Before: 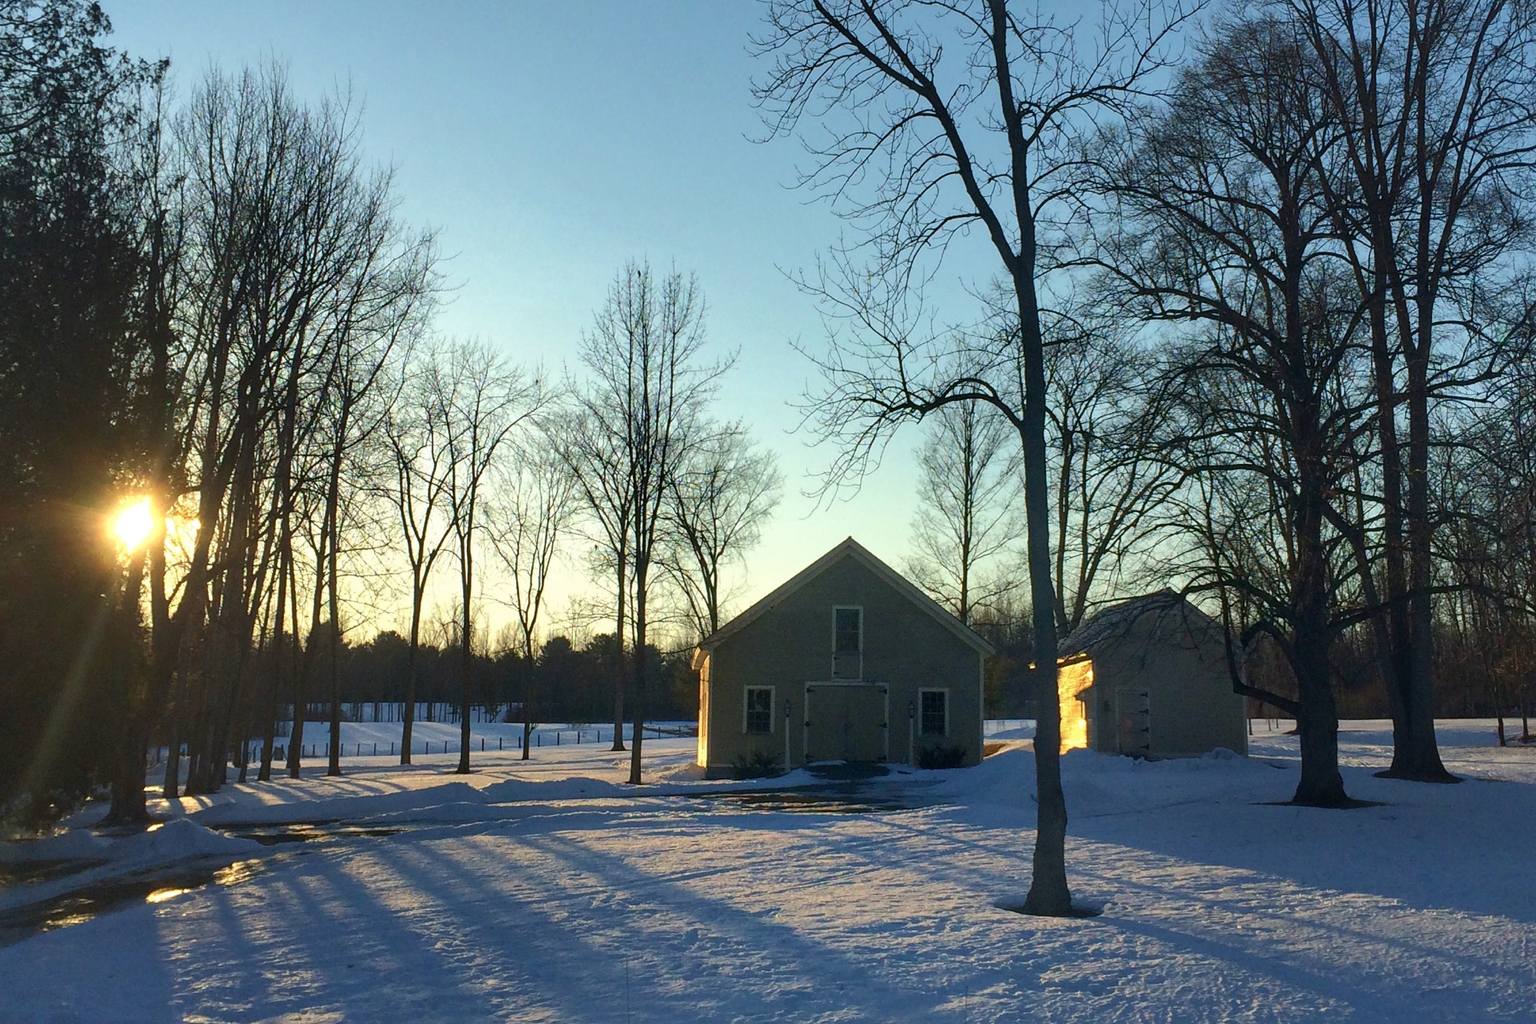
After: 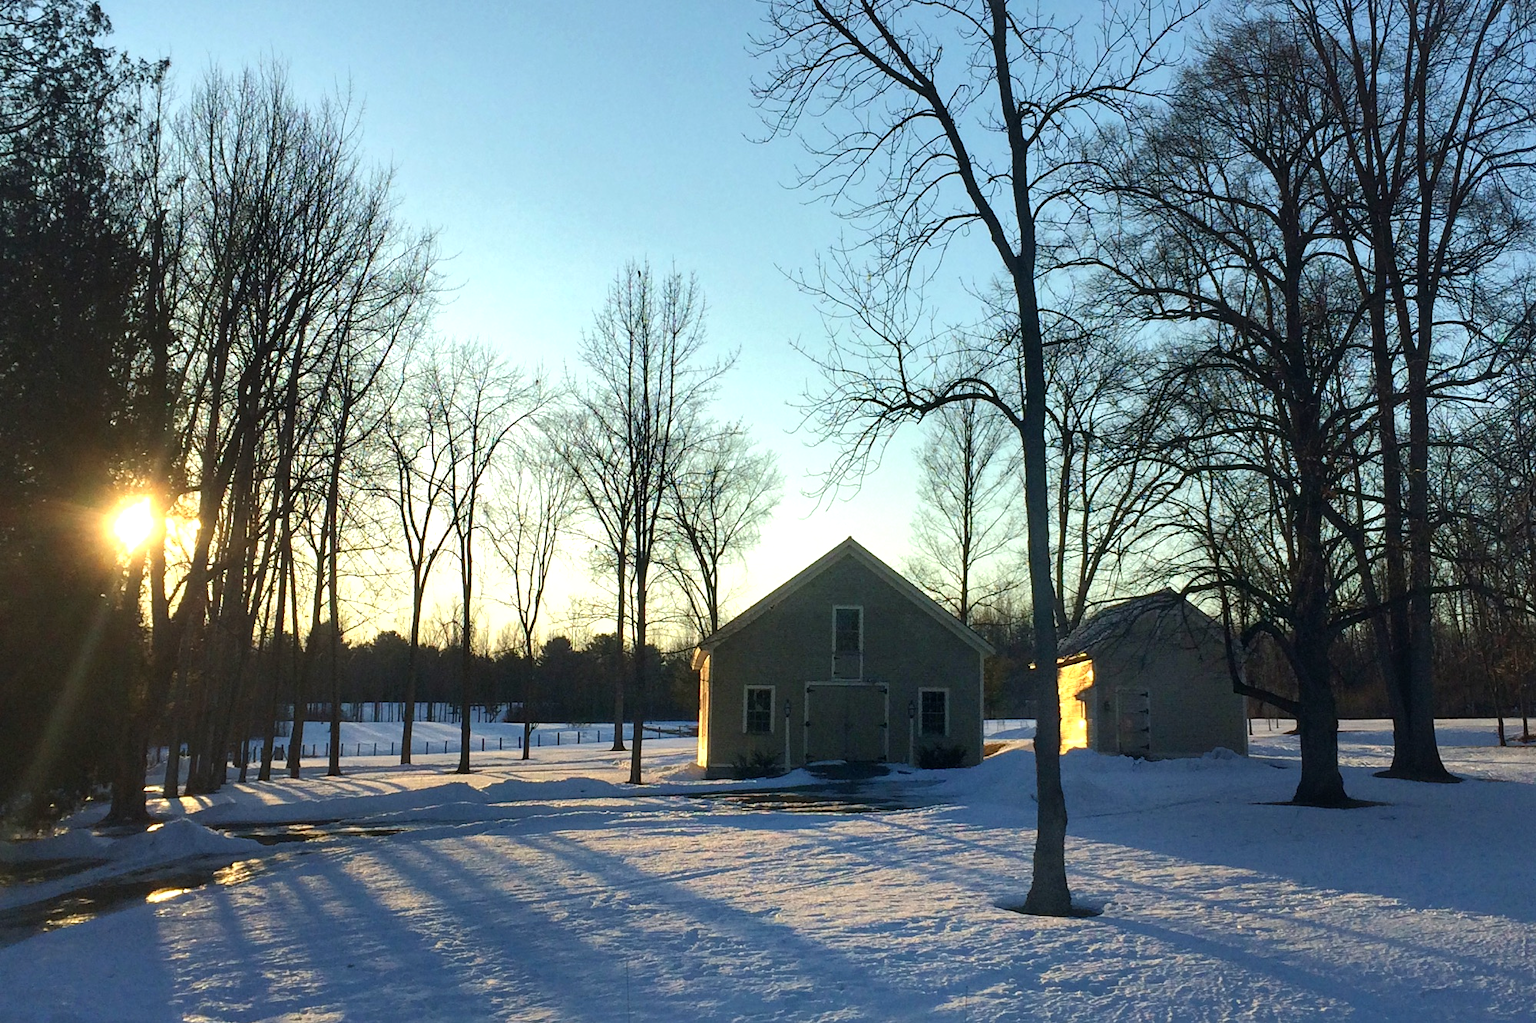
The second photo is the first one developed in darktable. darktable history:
tone equalizer: -8 EV -0.399 EV, -7 EV -0.409 EV, -6 EV -0.34 EV, -5 EV -0.206 EV, -3 EV 0.207 EV, -2 EV 0.362 EV, -1 EV 0.399 EV, +0 EV 0.393 EV
